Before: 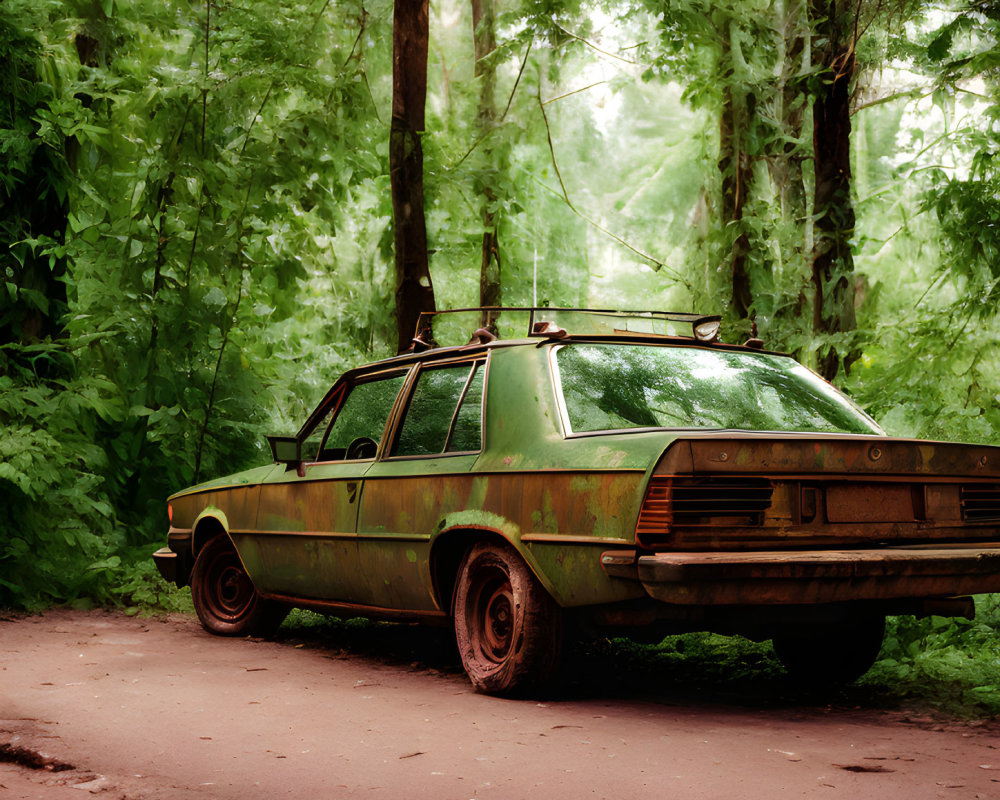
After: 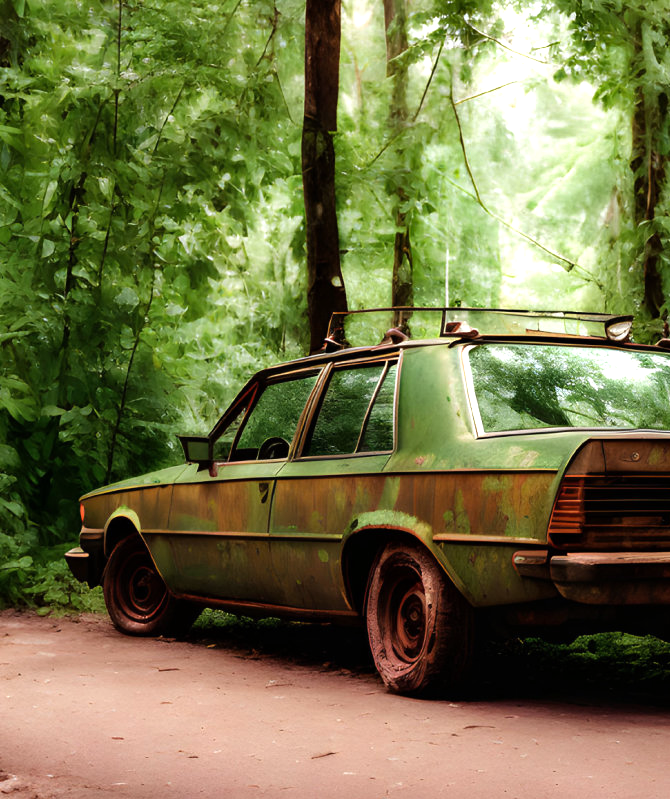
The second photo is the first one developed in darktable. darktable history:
shadows and highlights: shadows 11.27, white point adjustment 1.21, soften with gaussian
tone equalizer: -8 EV -0.399 EV, -7 EV -0.428 EV, -6 EV -0.338 EV, -5 EV -0.2 EV, -3 EV 0.192 EV, -2 EV 0.319 EV, -1 EV 0.371 EV, +0 EV 0.445 EV
base curve: preserve colors none
crop and rotate: left 8.86%, right 24.063%
